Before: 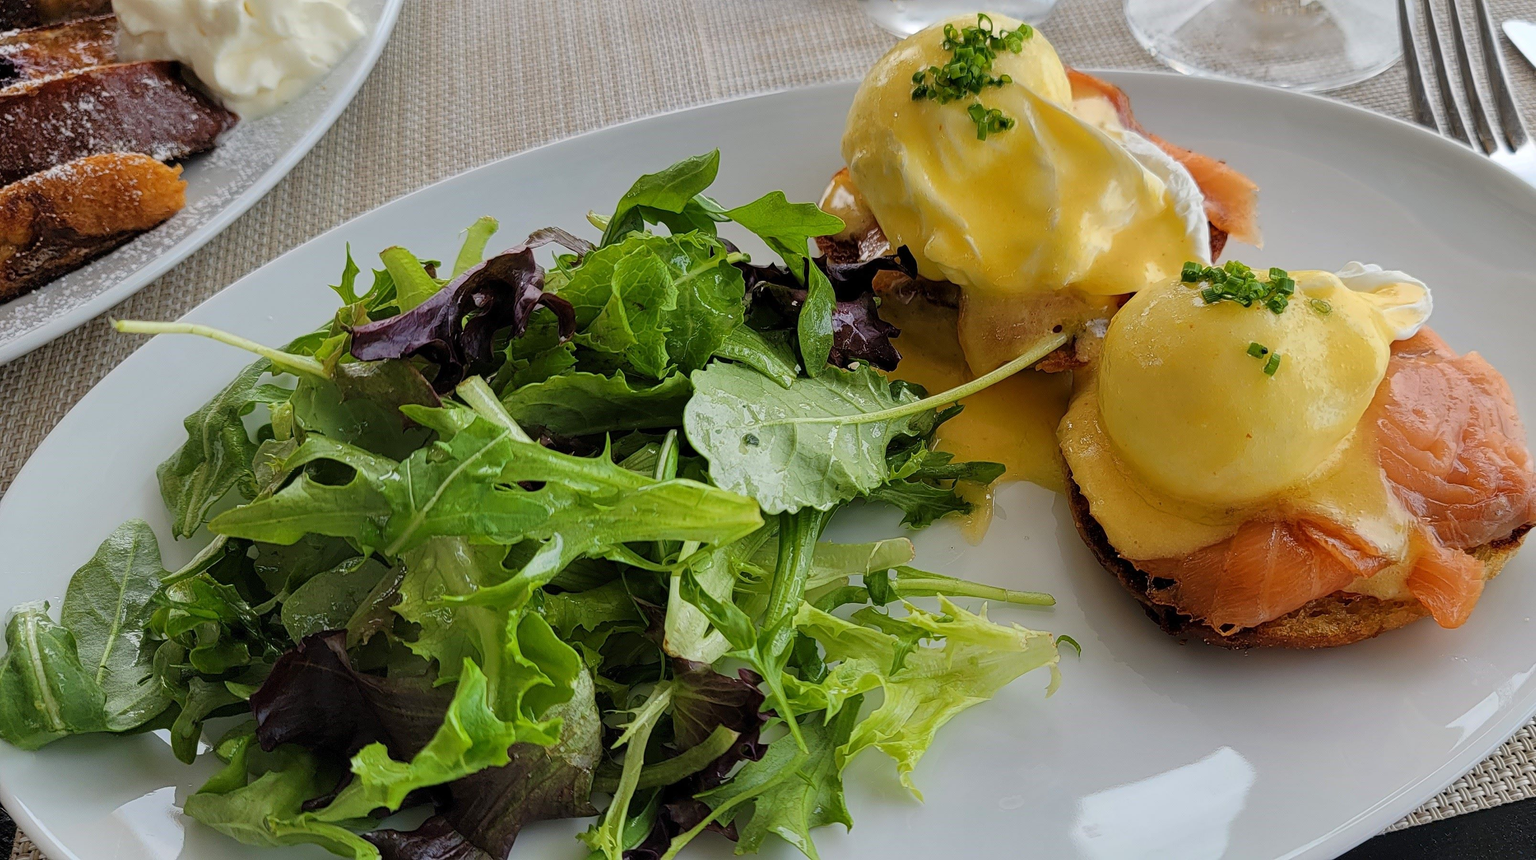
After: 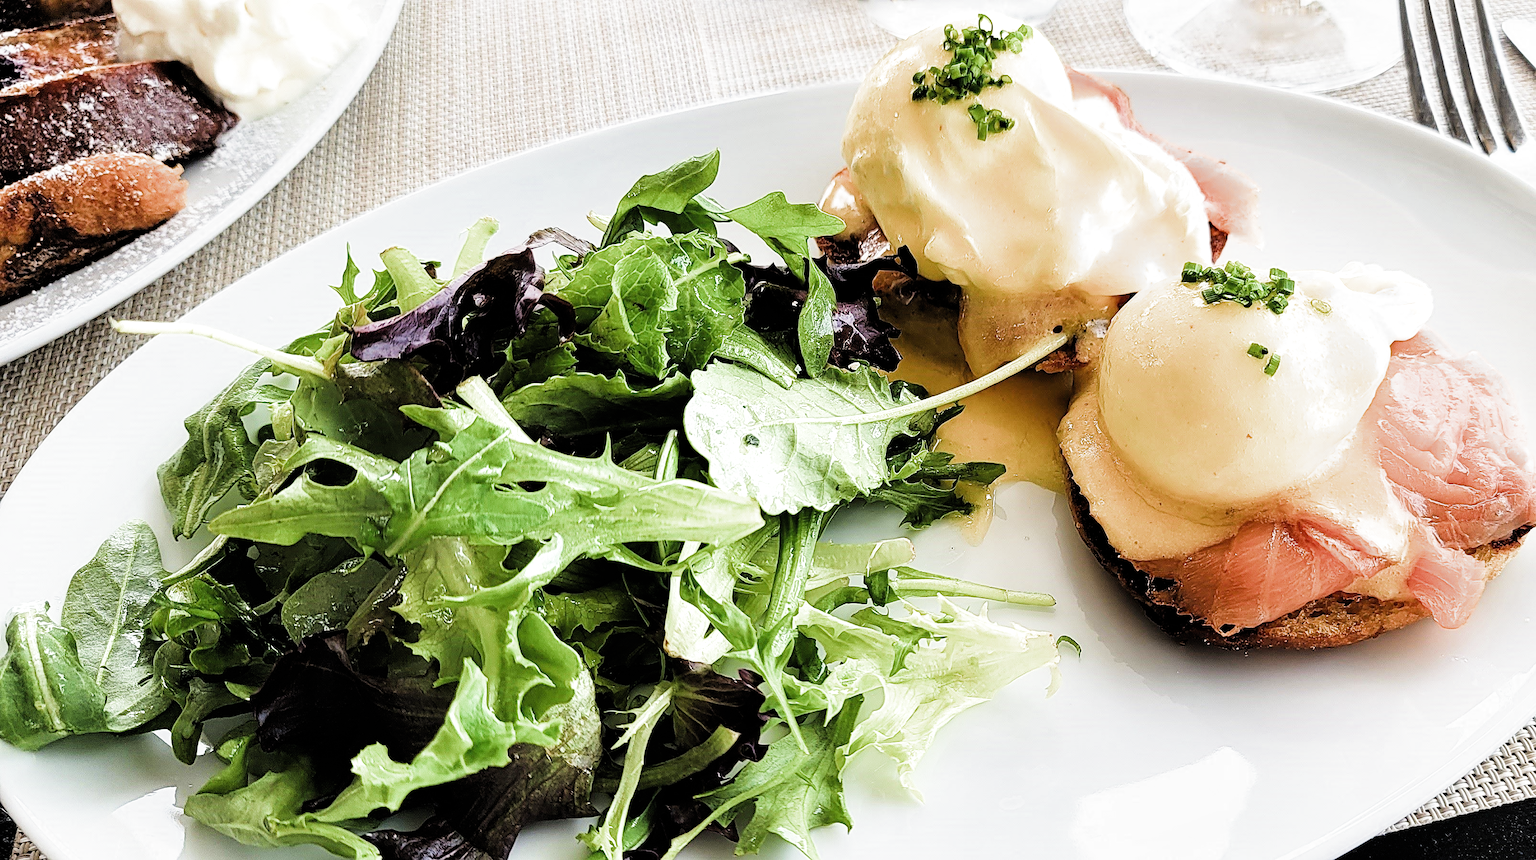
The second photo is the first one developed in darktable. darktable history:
sharpen: radius 1.85, amount 0.398, threshold 1.273
exposure: exposure 1 EV, compensate highlight preservation false
filmic rgb: black relative exposure -5.33 EV, white relative exposure 2.86 EV, dynamic range scaling -38.43%, hardness 4, contrast 1.618, highlights saturation mix -1.19%, add noise in highlights 0.002, color science v3 (2019), use custom middle-gray values true, contrast in highlights soft
